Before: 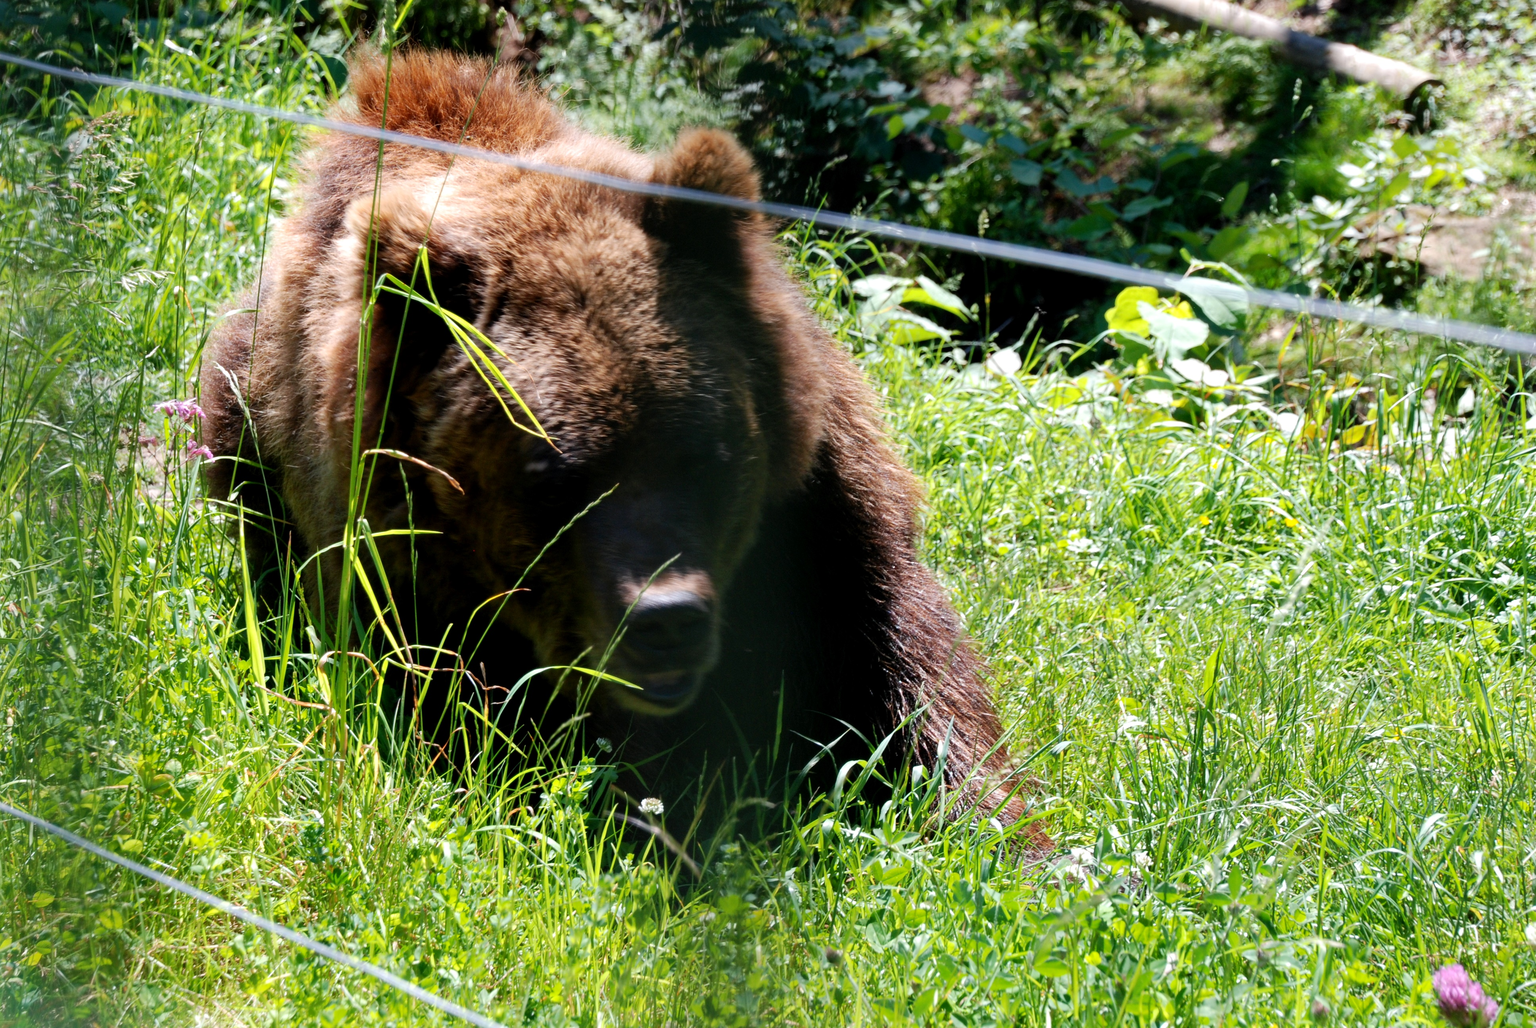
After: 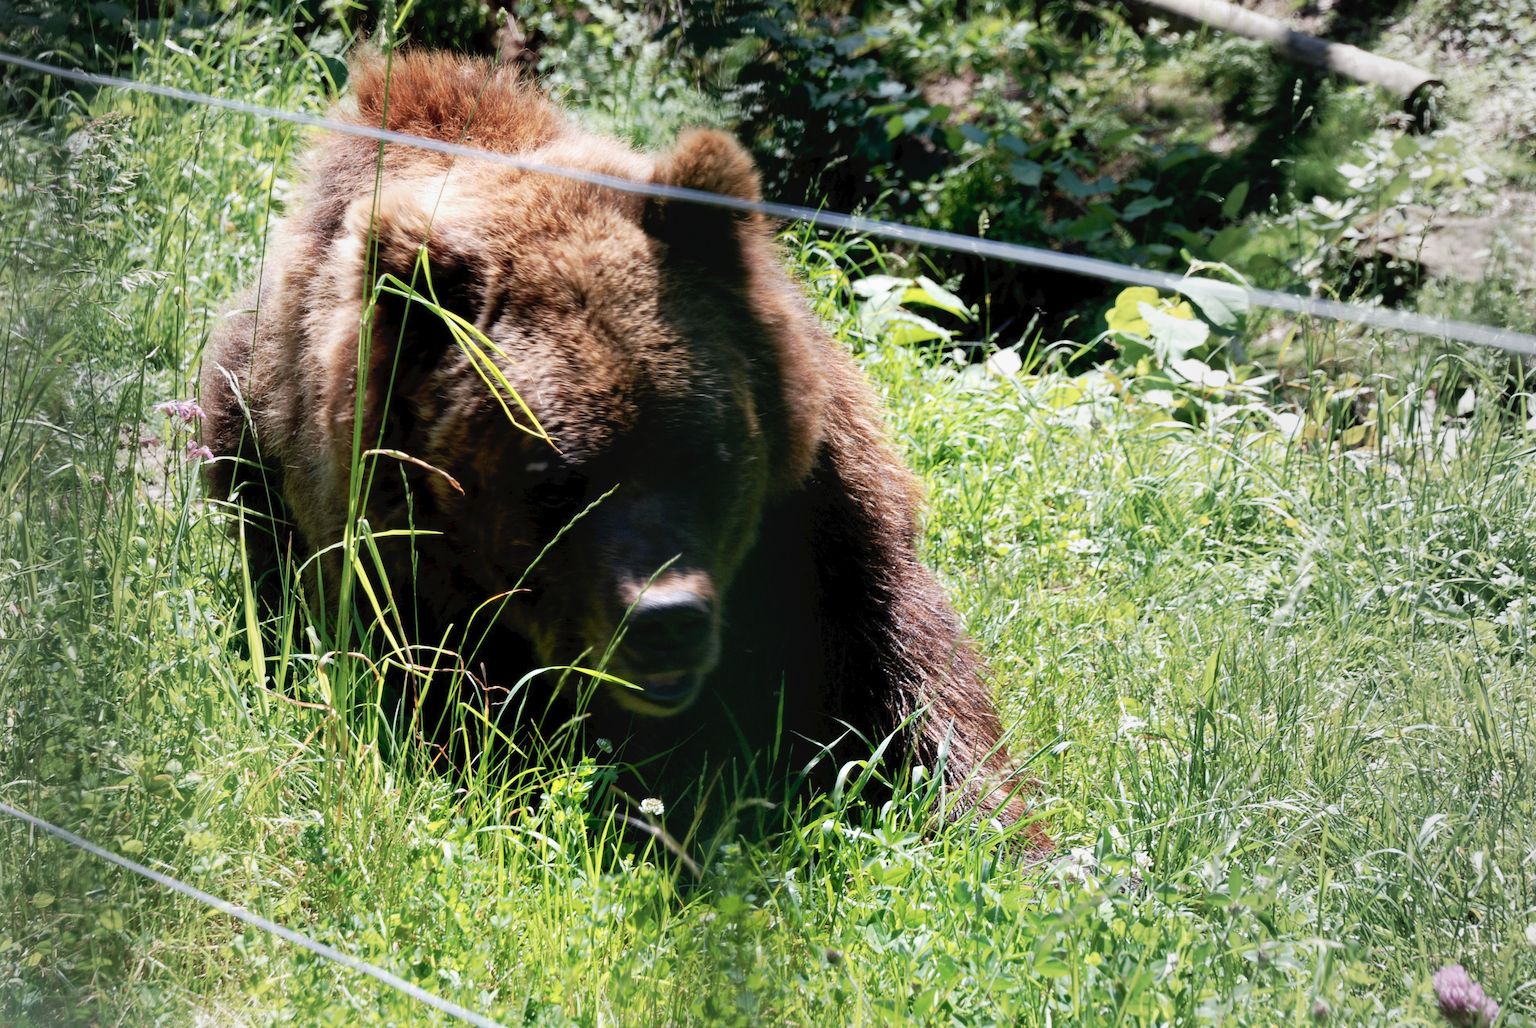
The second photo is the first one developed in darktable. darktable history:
tone curve: curves: ch0 [(0, 0) (0.003, 0.032) (0.011, 0.033) (0.025, 0.036) (0.044, 0.046) (0.069, 0.069) (0.1, 0.108) (0.136, 0.157) (0.177, 0.208) (0.224, 0.256) (0.277, 0.313) (0.335, 0.379) (0.399, 0.444) (0.468, 0.514) (0.543, 0.595) (0.623, 0.687) (0.709, 0.772) (0.801, 0.854) (0.898, 0.933) (1, 1)], preserve colors none
vignetting: fall-off start 18.21%, fall-off radius 137.95%, brightness -0.207, center (-0.078, 0.066), width/height ratio 0.62, shape 0.59
